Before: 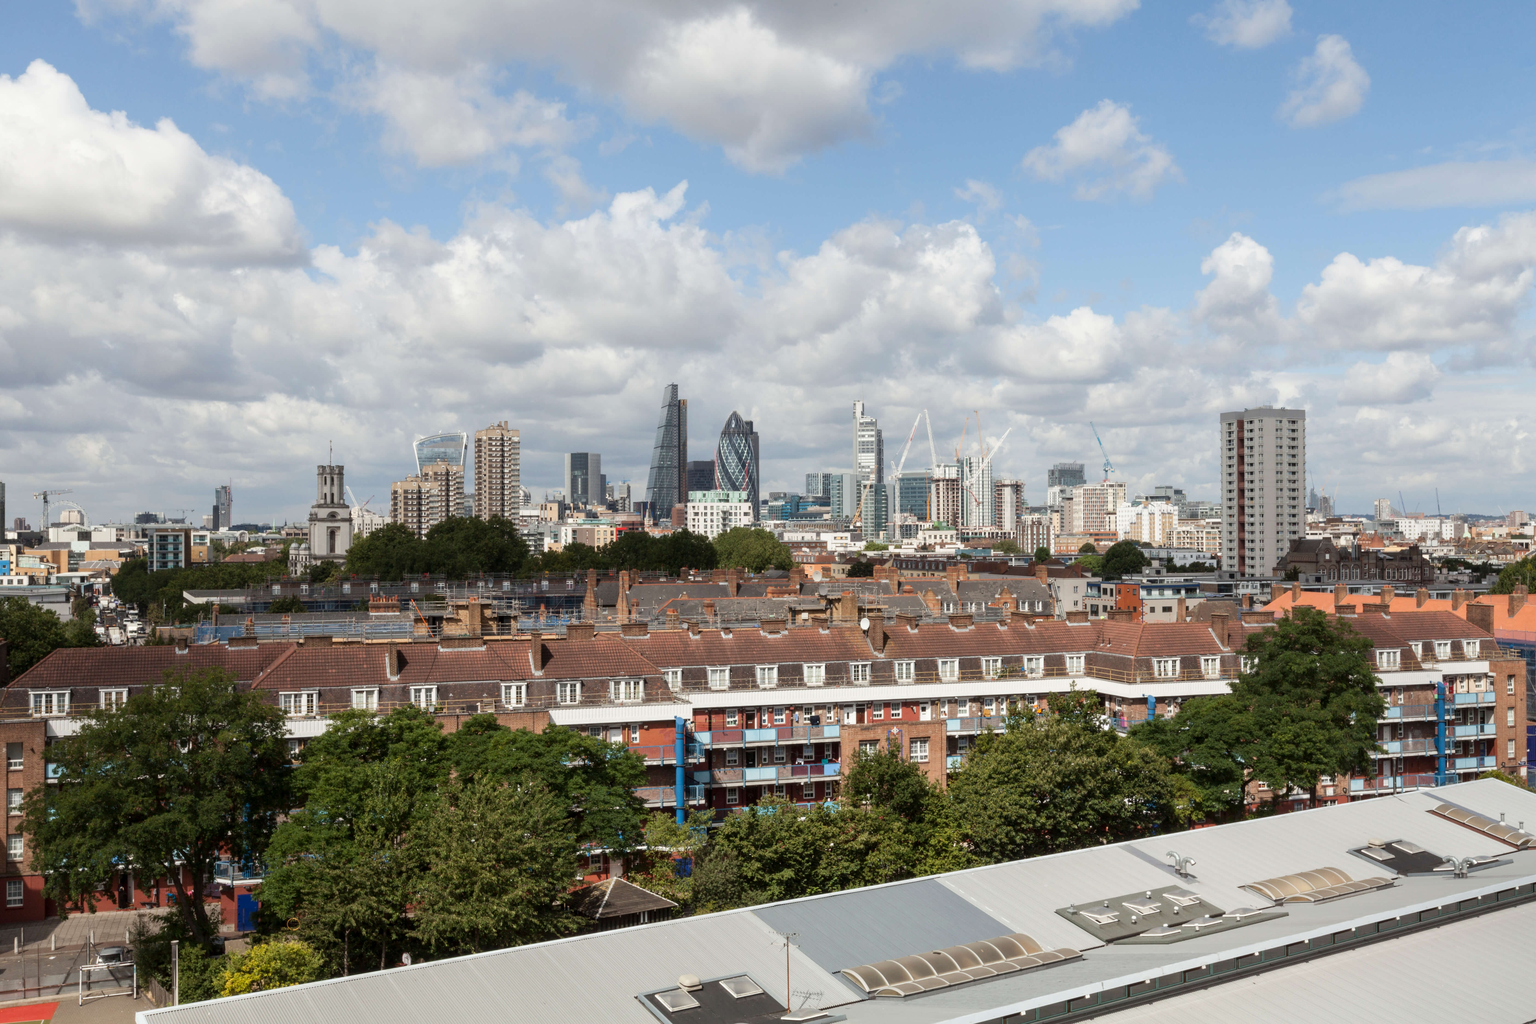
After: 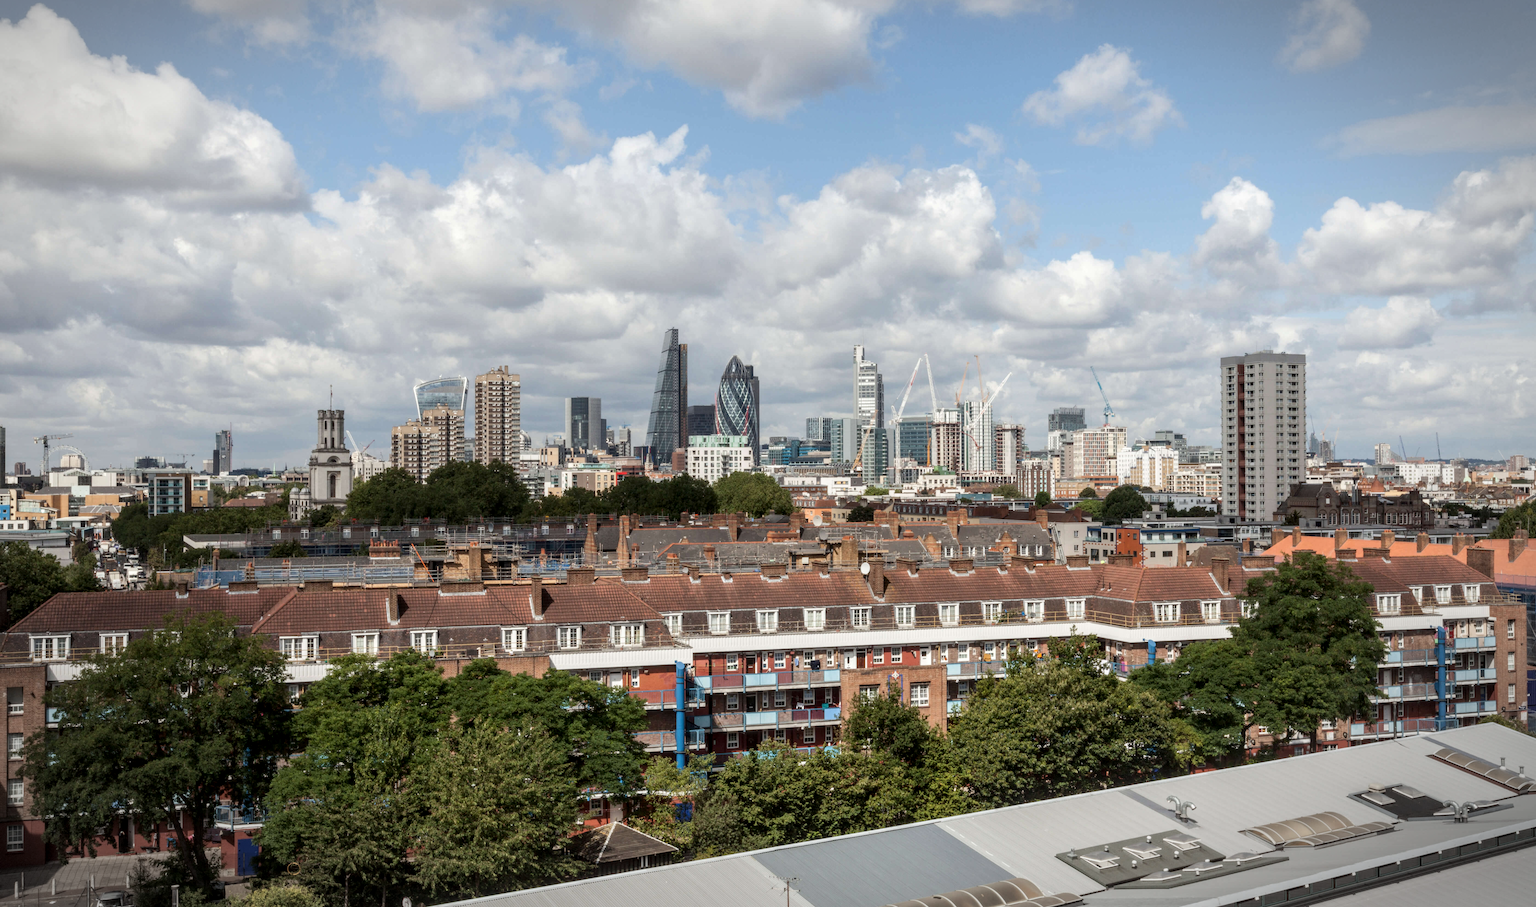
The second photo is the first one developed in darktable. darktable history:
vignetting: fall-off start 81.2%, fall-off radius 61.4%, center (-0.033, -0.043), automatic ratio true, width/height ratio 1.414, dithering 8-bit output
crop and rotate: top 5.455%, bottom 5.945%
local contrast: on, module defaults
